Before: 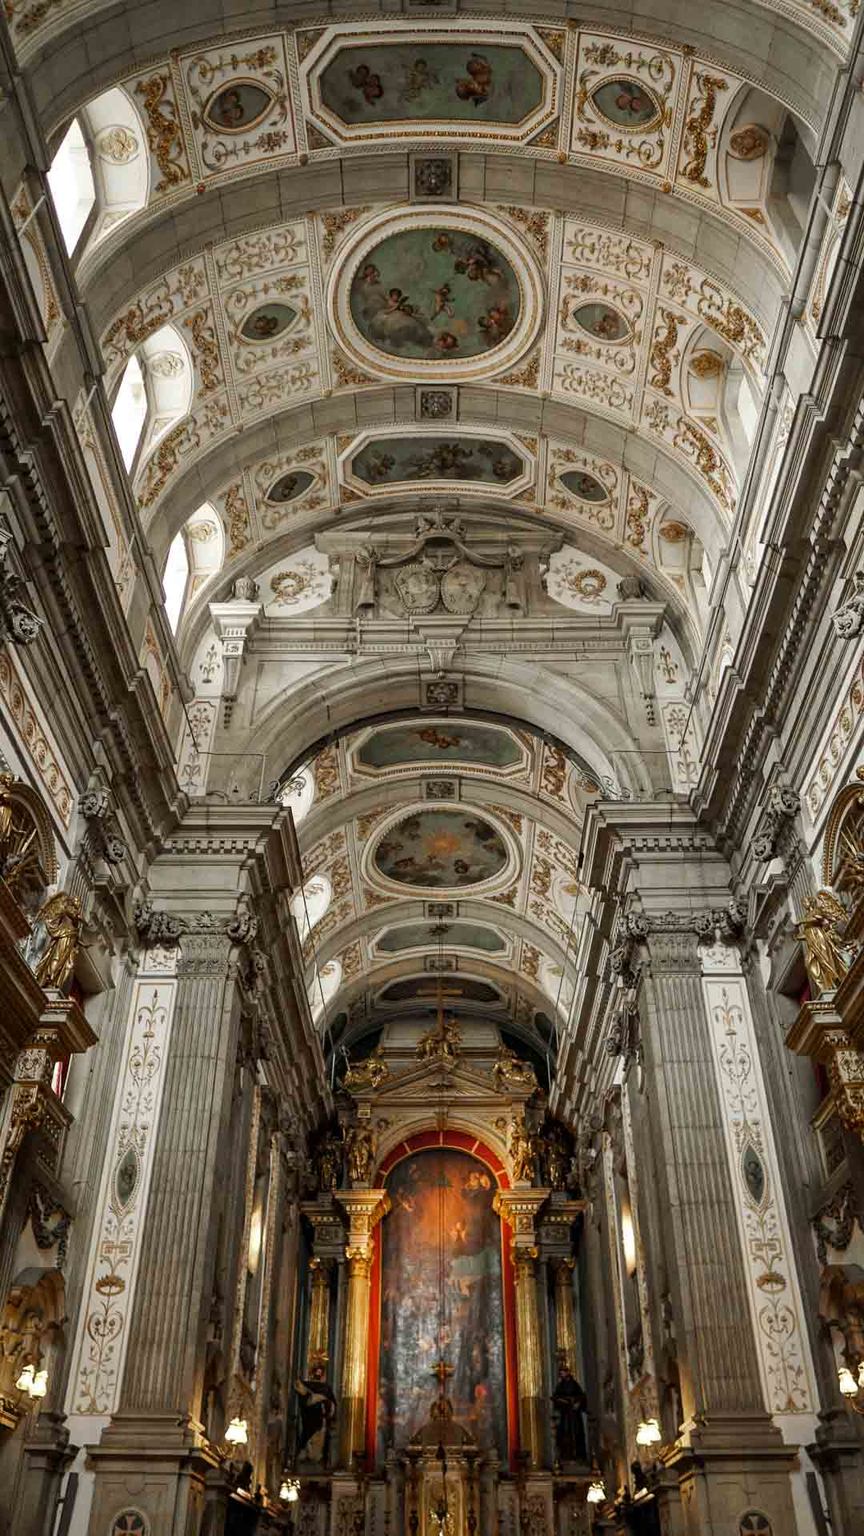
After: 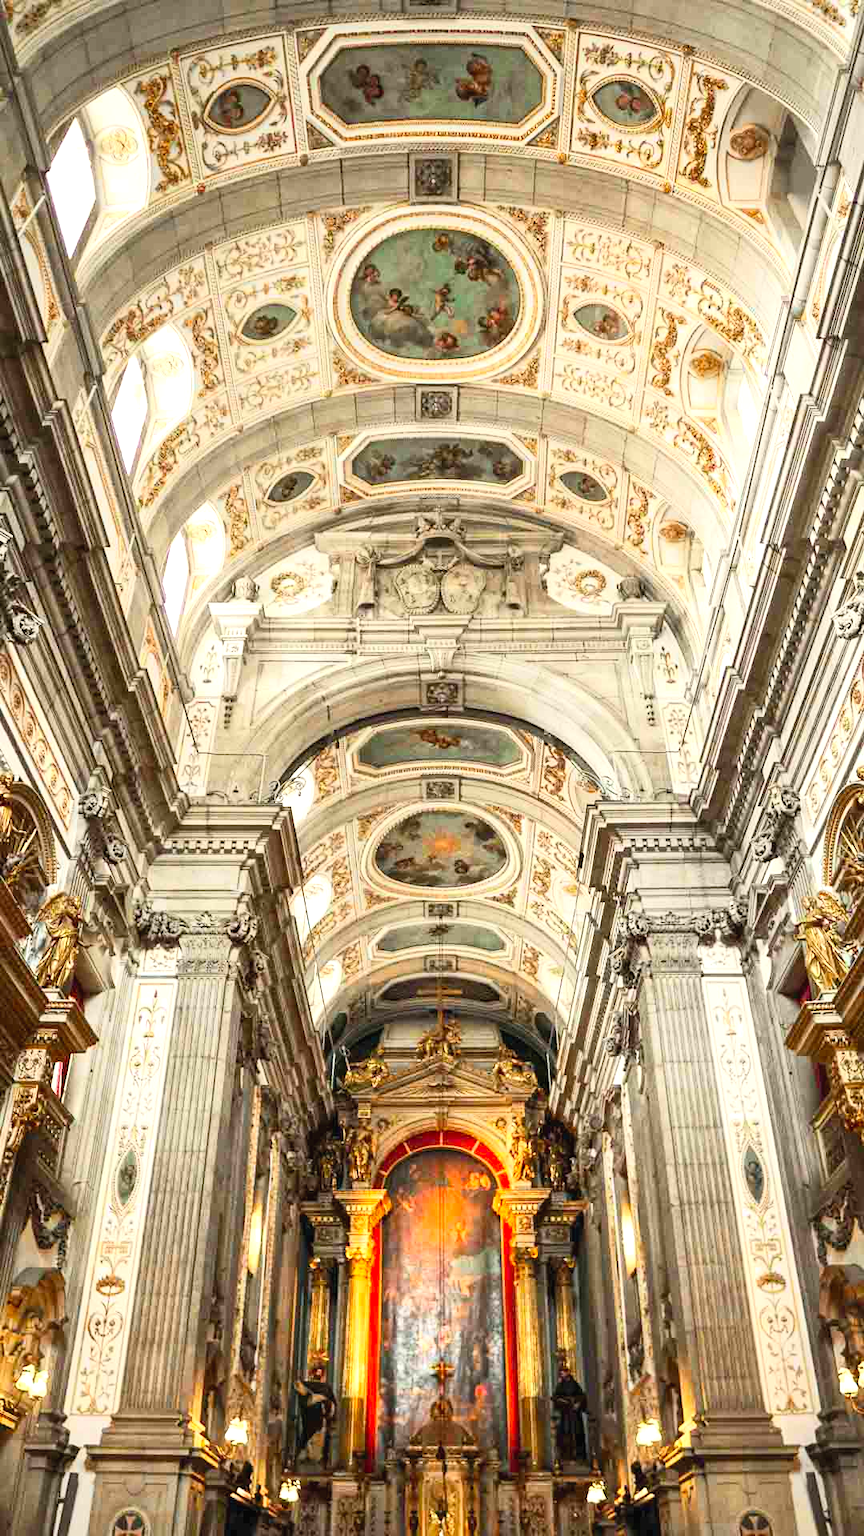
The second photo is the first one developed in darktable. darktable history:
exposure: black level correction 0, exposure 0.953 EV, compensate exposure bias true, compensate highlight preservation false
contrast brightness saturation: contrast 0.24, brightness 0.26, saturation 0.39
